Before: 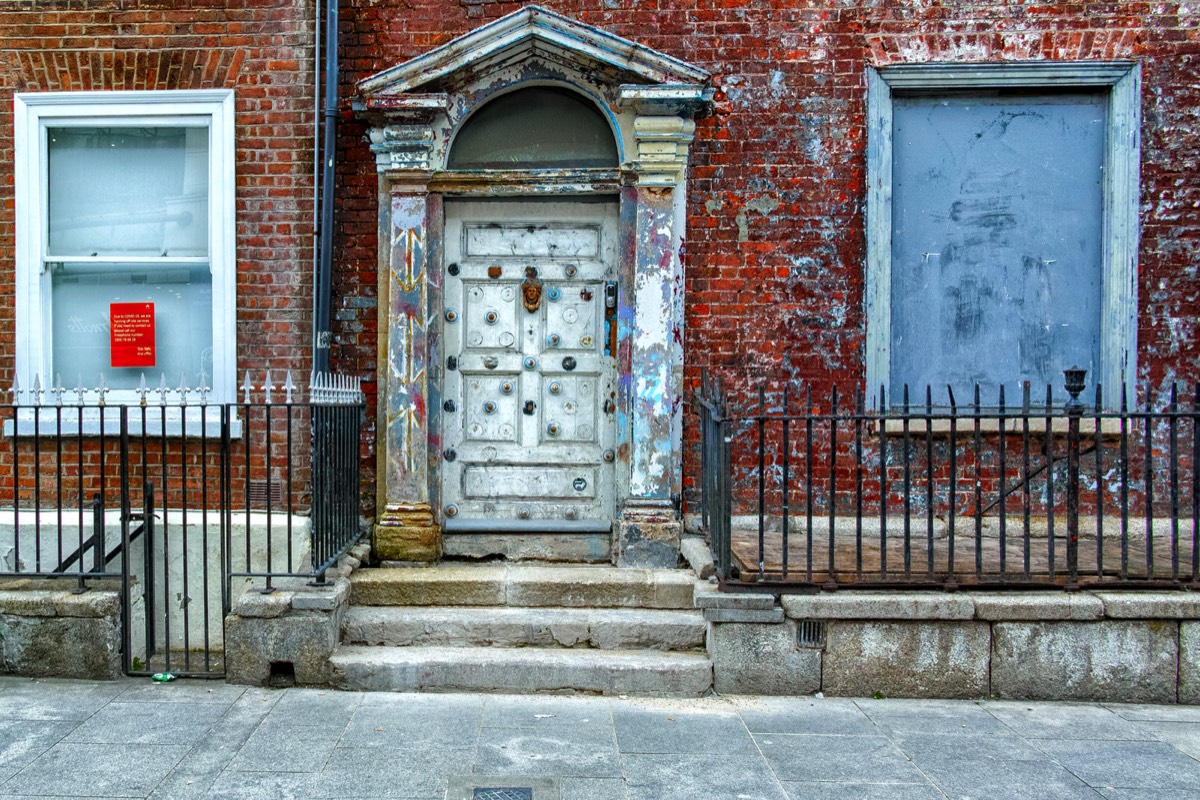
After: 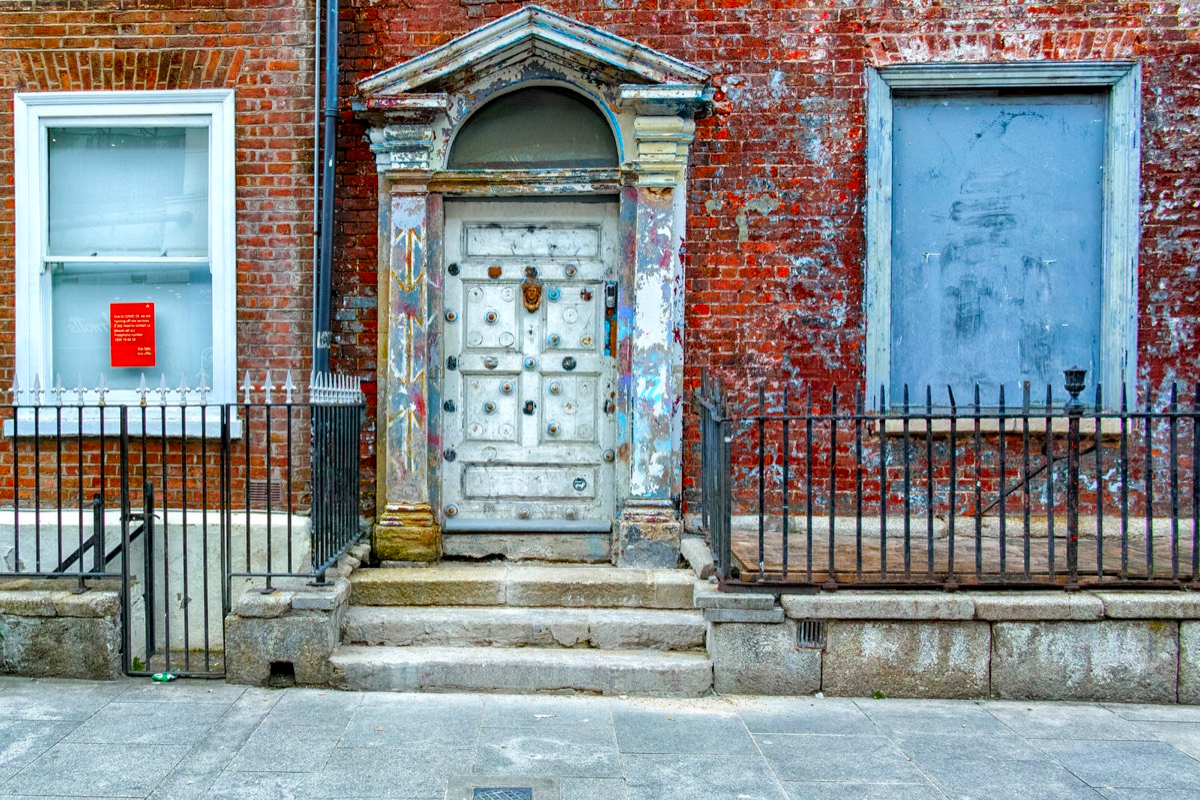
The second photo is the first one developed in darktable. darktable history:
color correction: highlights b* -0.027, saturation 1.26
